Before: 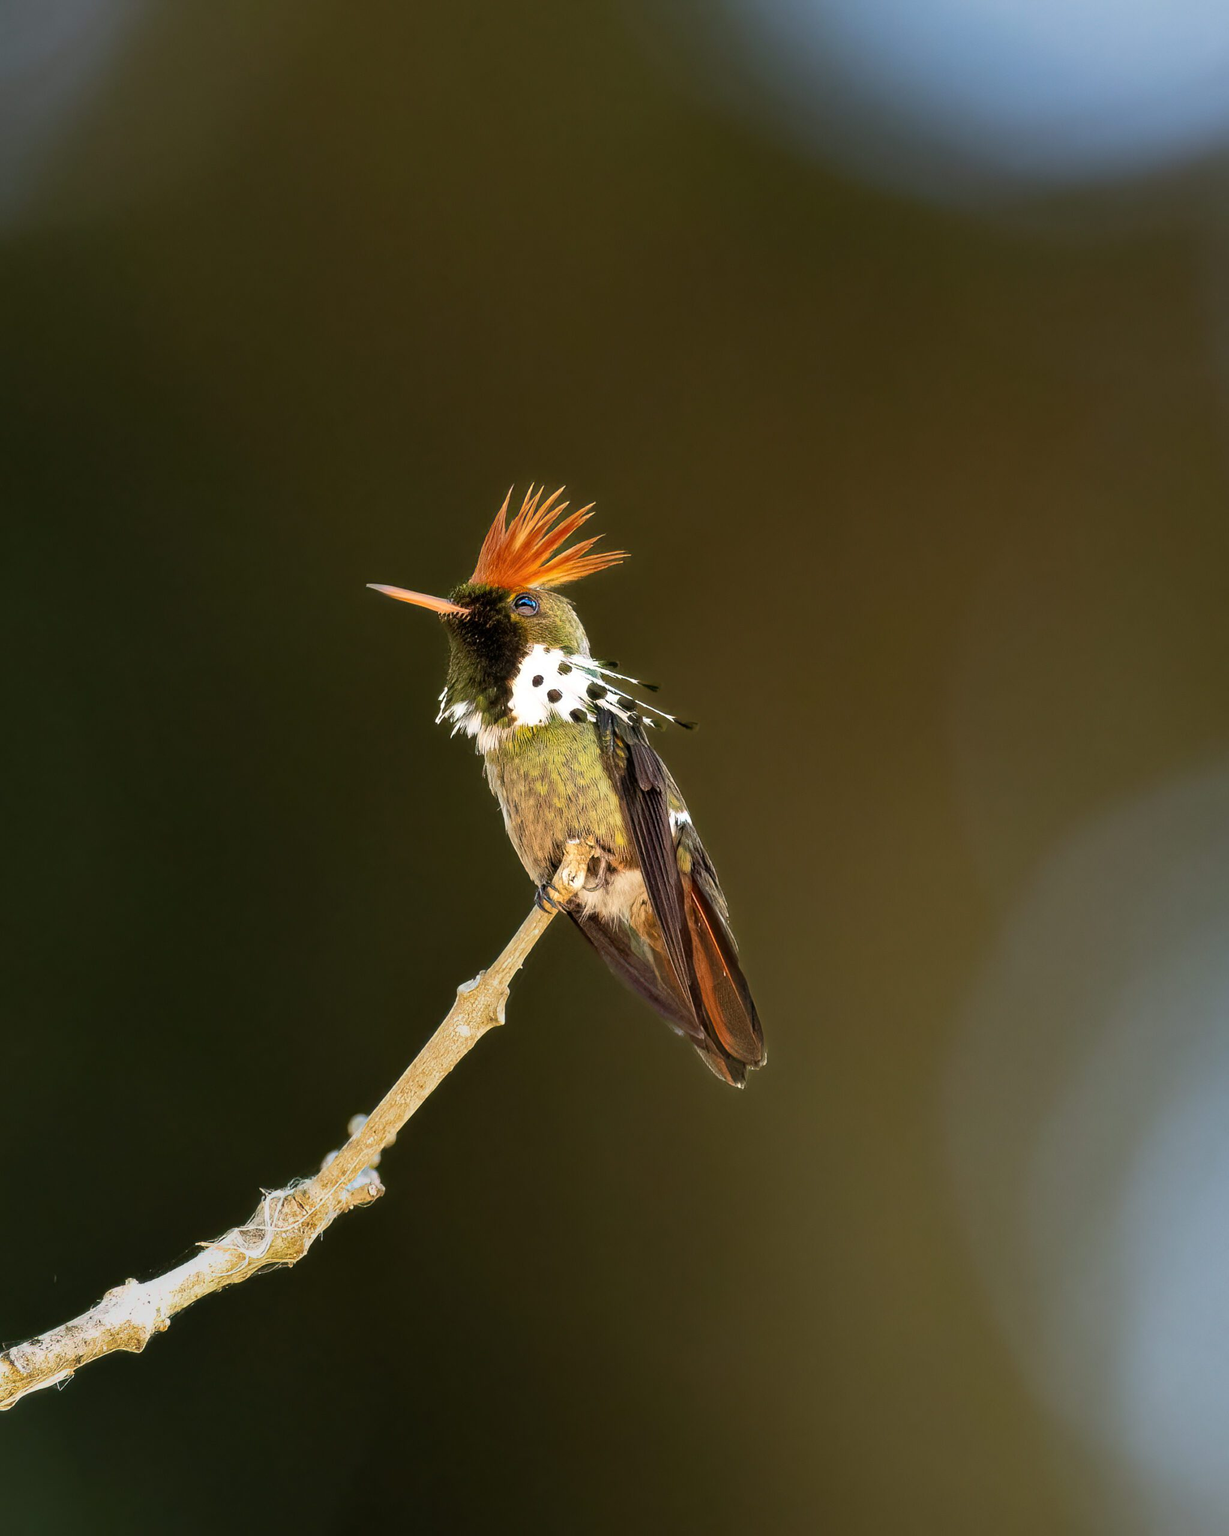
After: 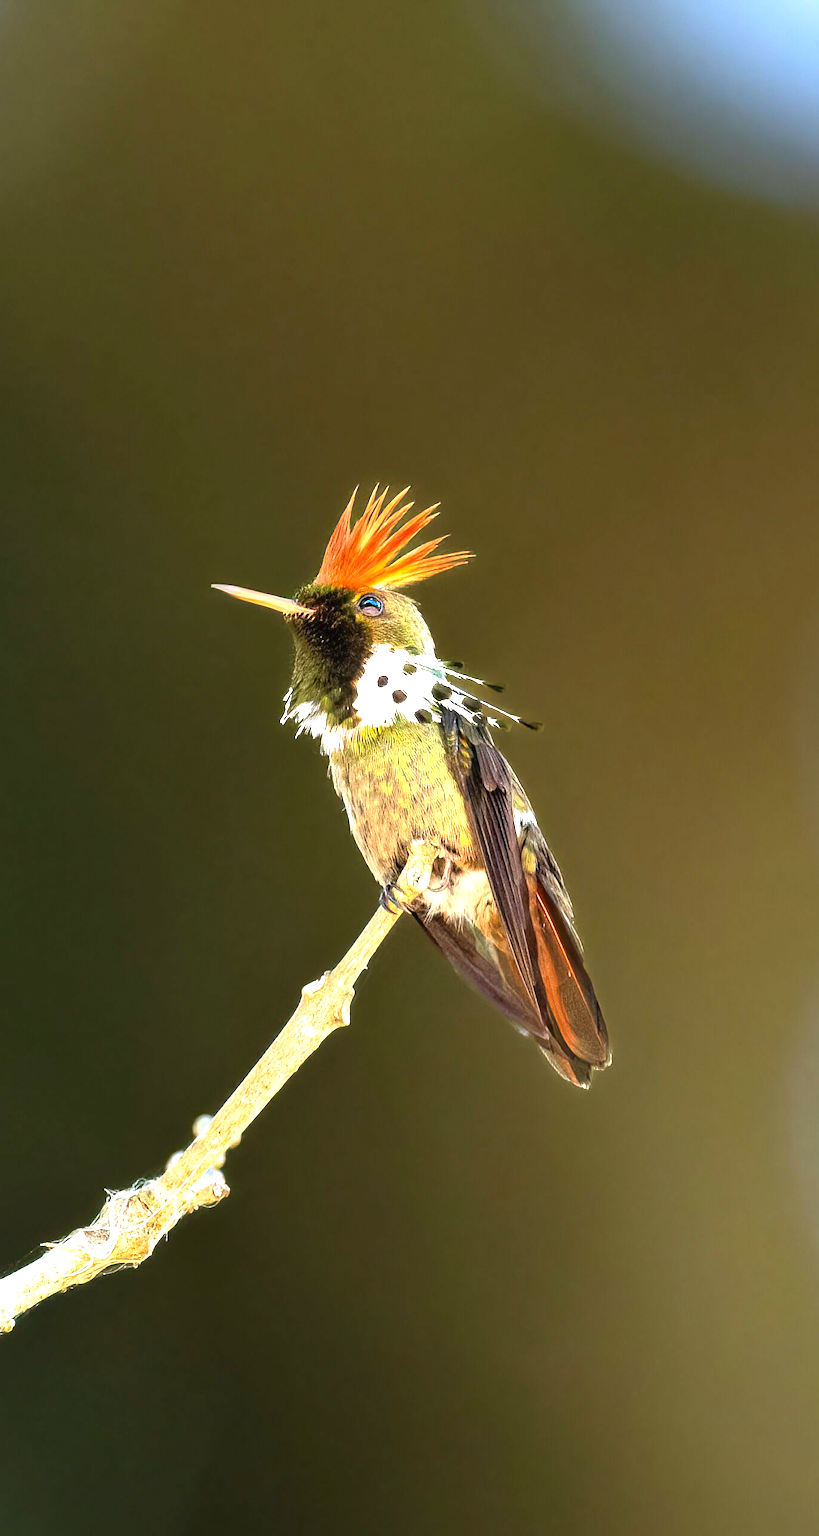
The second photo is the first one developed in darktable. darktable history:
crop and rotate: left 12.673%, right 20.66%
white balance: red 0.983, blue 1.036
exposure: black level correction 0, exposure 1.2 EV, compensate exposure bias true, compensate highlight preservation false
contrast brightness saturation: contrast -0.02, brightness -0.01, saturation 0.03
